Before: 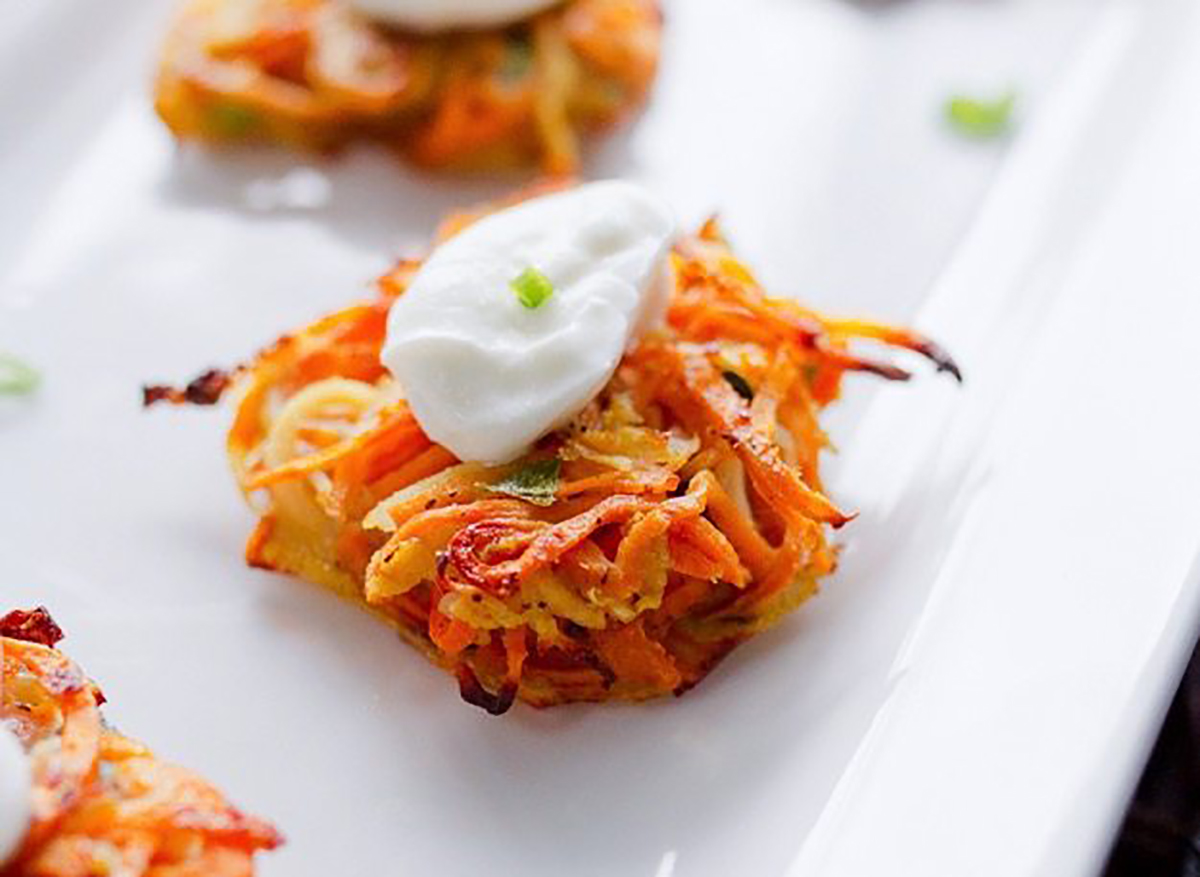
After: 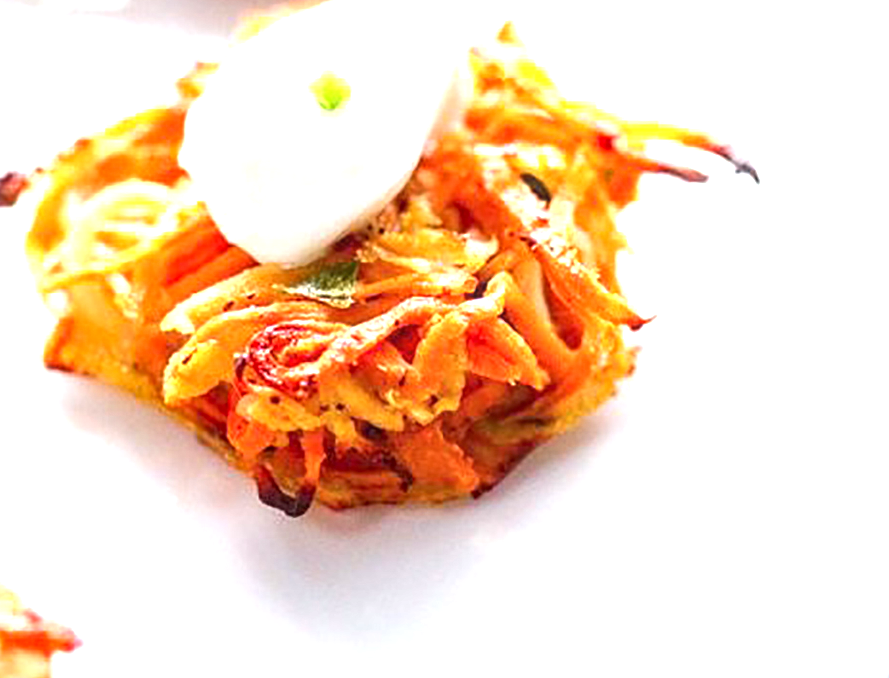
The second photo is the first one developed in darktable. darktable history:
exposure: black level correction 0, exposure 1.199 EV, compensate highlight preservation false
crop: left 16.84%, top 22.578%, right 9.038%
local contrast: on, module defaults
